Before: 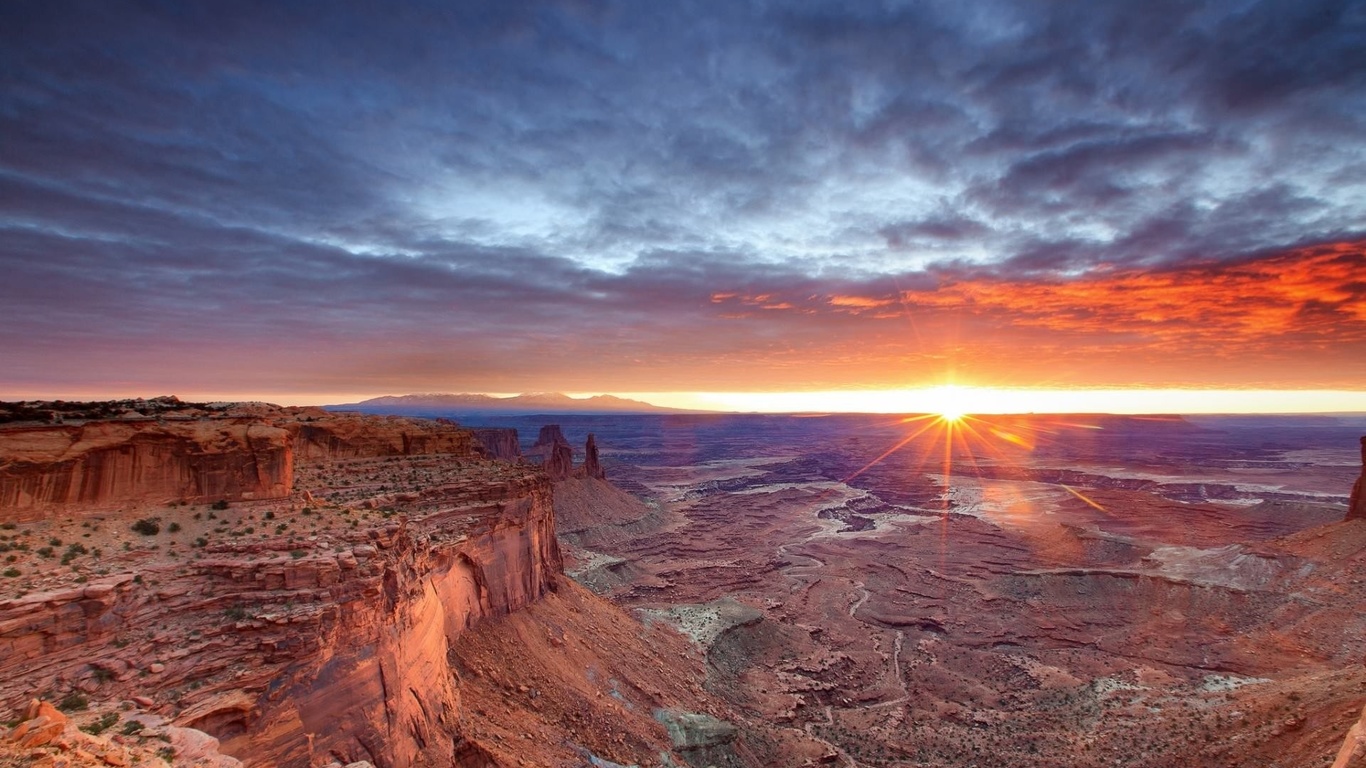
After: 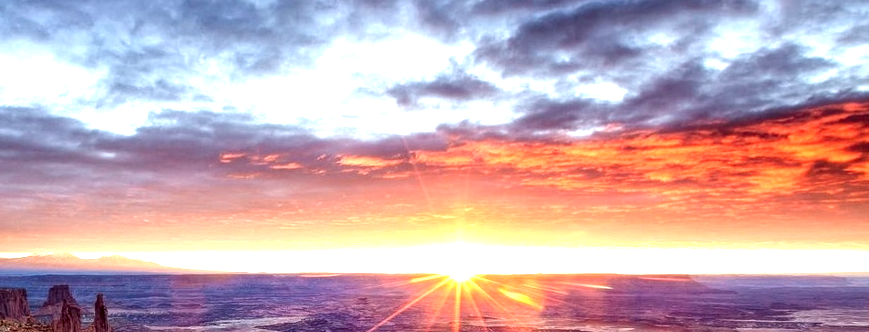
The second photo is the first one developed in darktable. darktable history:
crop: left 36.005%, top 18.293%, right 0.31%, bottom 38.444%
local contrast: highlights 60%, shadows 60%, detail 160%
exposure: exposure 0.921 EV, compensate highlight preservation false
